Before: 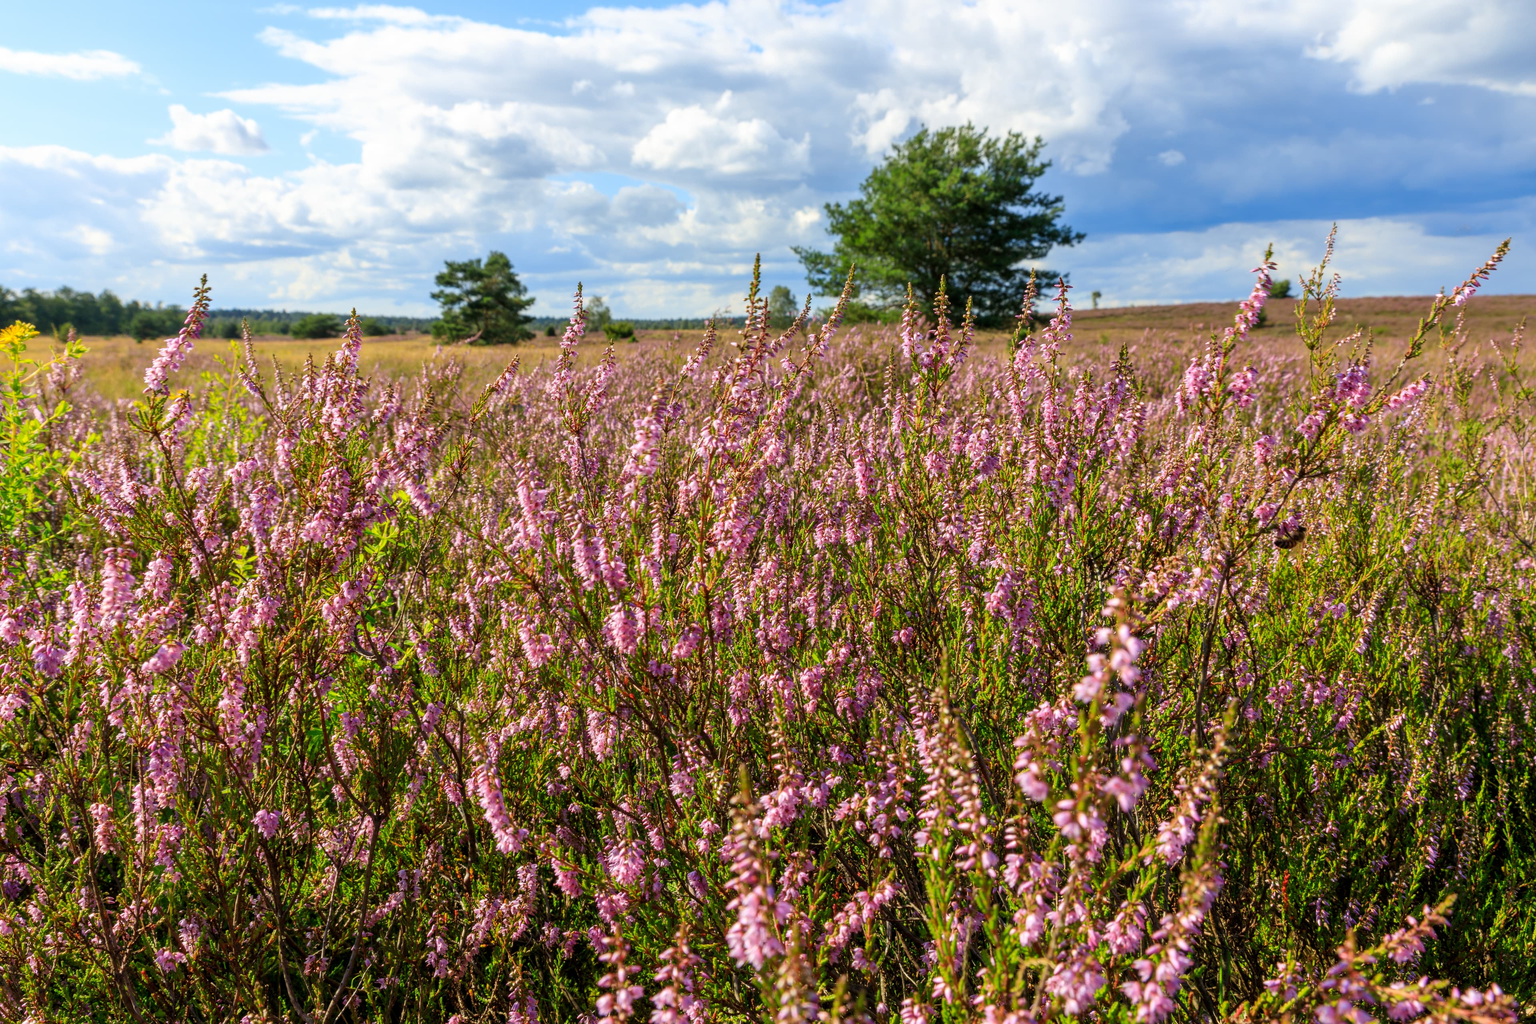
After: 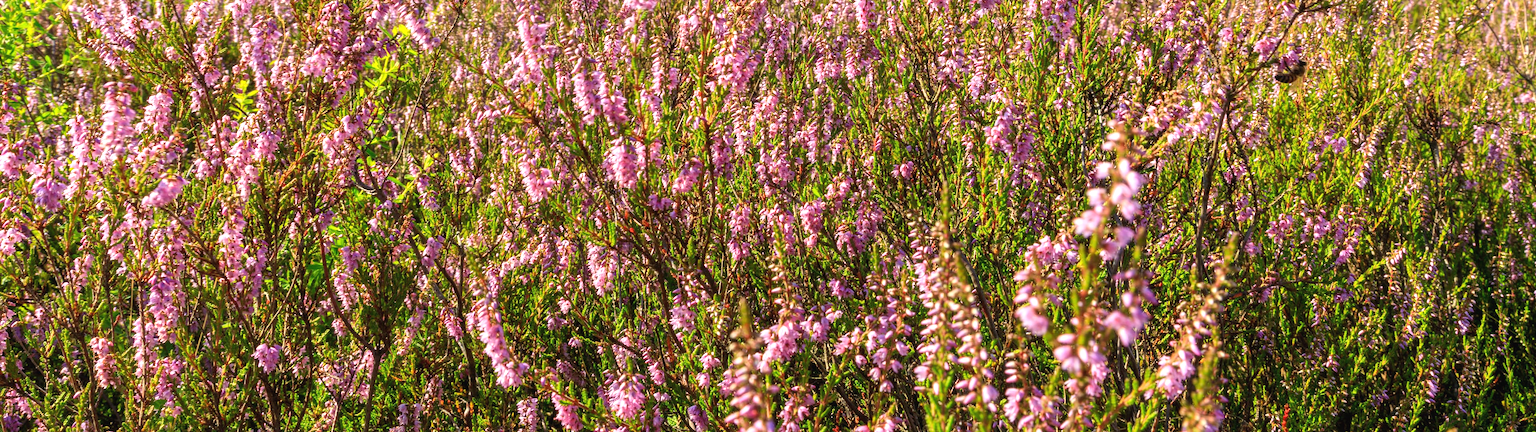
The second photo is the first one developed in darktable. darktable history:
exposure: black level correction -0.002, exposure 0.537 EV, compensate highlight preservation false
crop: top 45.533%, bottom 12.199%
